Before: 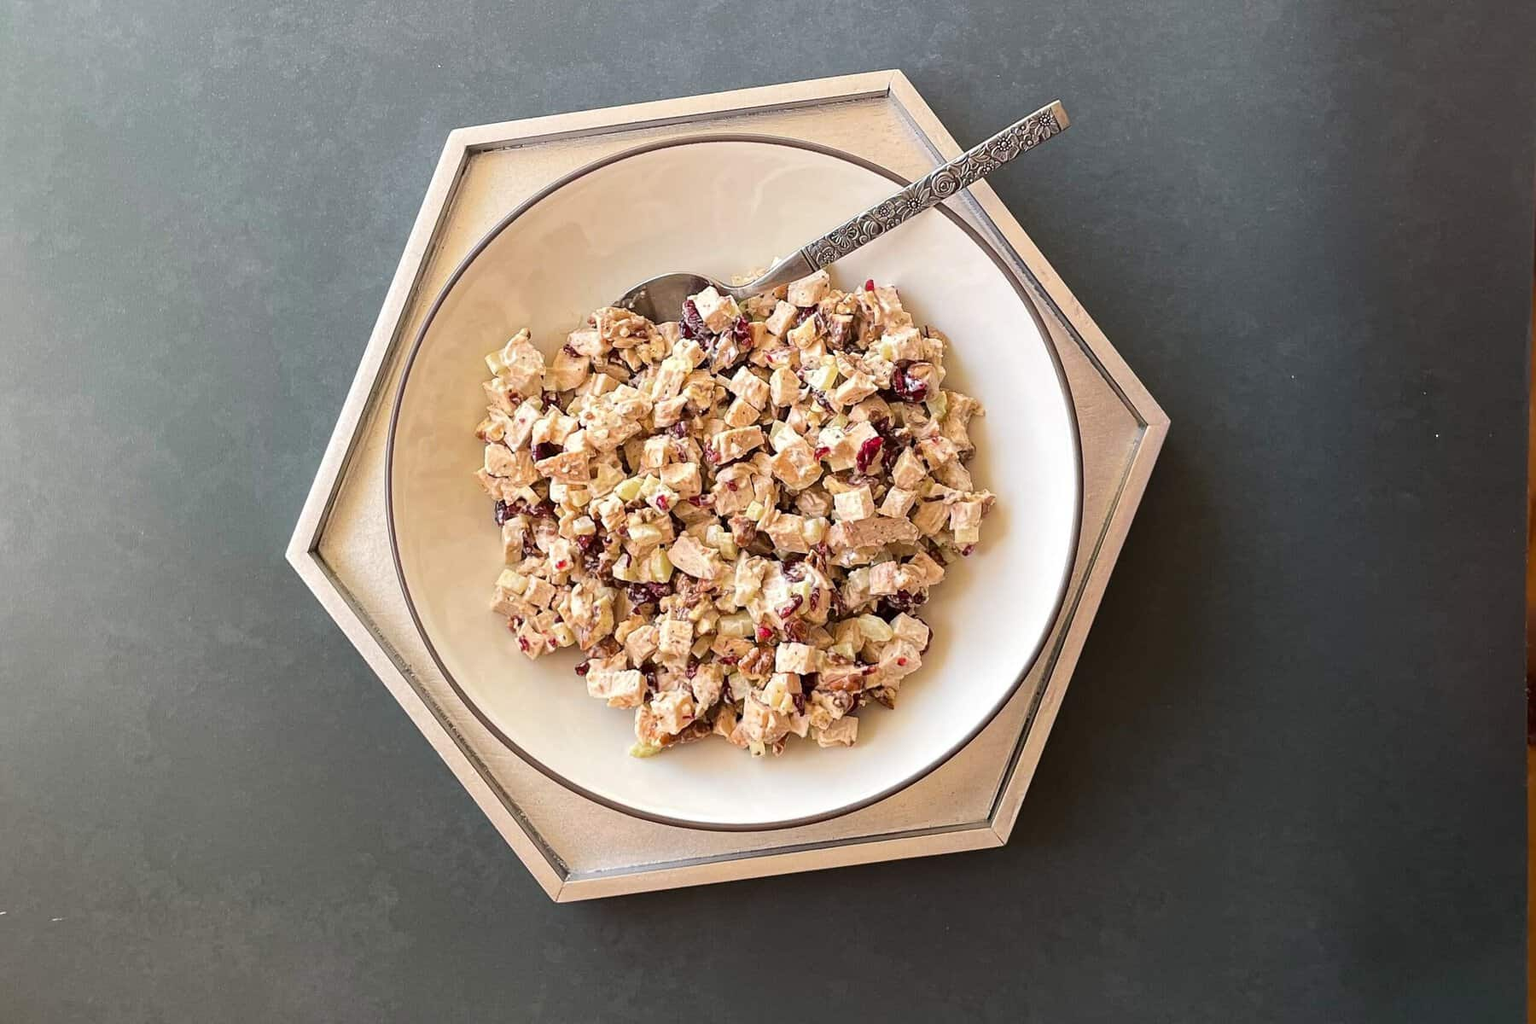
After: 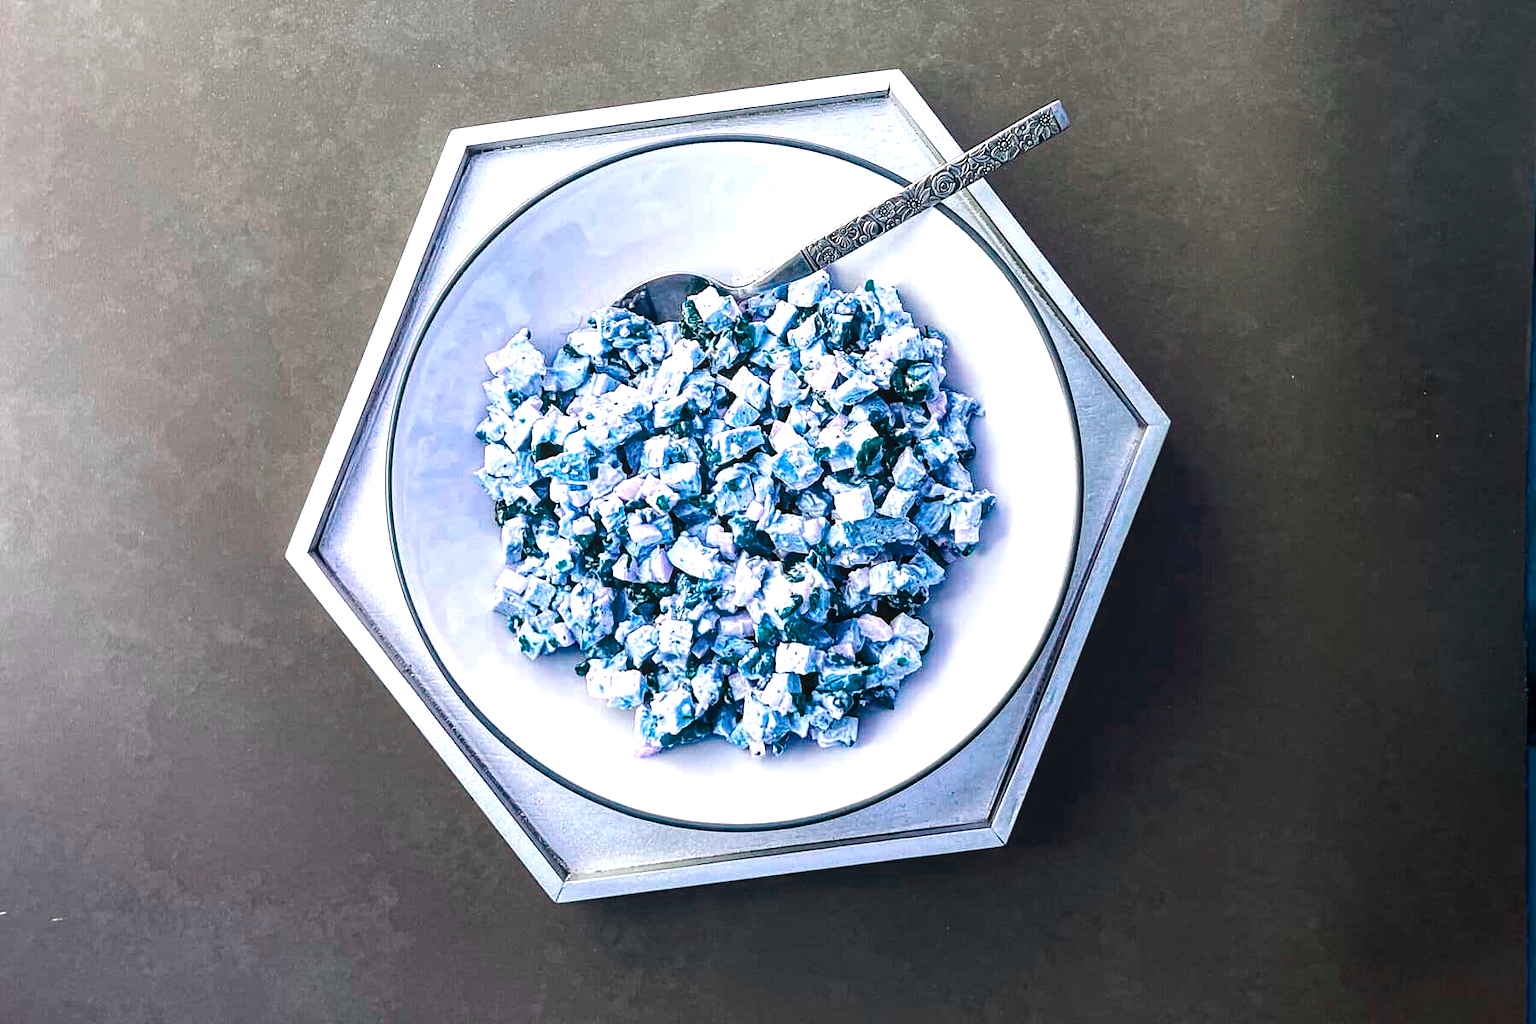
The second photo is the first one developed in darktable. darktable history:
color balance rgb: perceptual saturation grading › global saturation 0.111%, perceptual saturation grading › highlights -17.409%, perceptual saturation grading › mid-tones 32.754%, perceptual saturation grading › shadows 50.554%, hue shift -149.31°, contrast 34.977%, saturation formula JzAzBz (2021)
local contrast: on, module defaults
